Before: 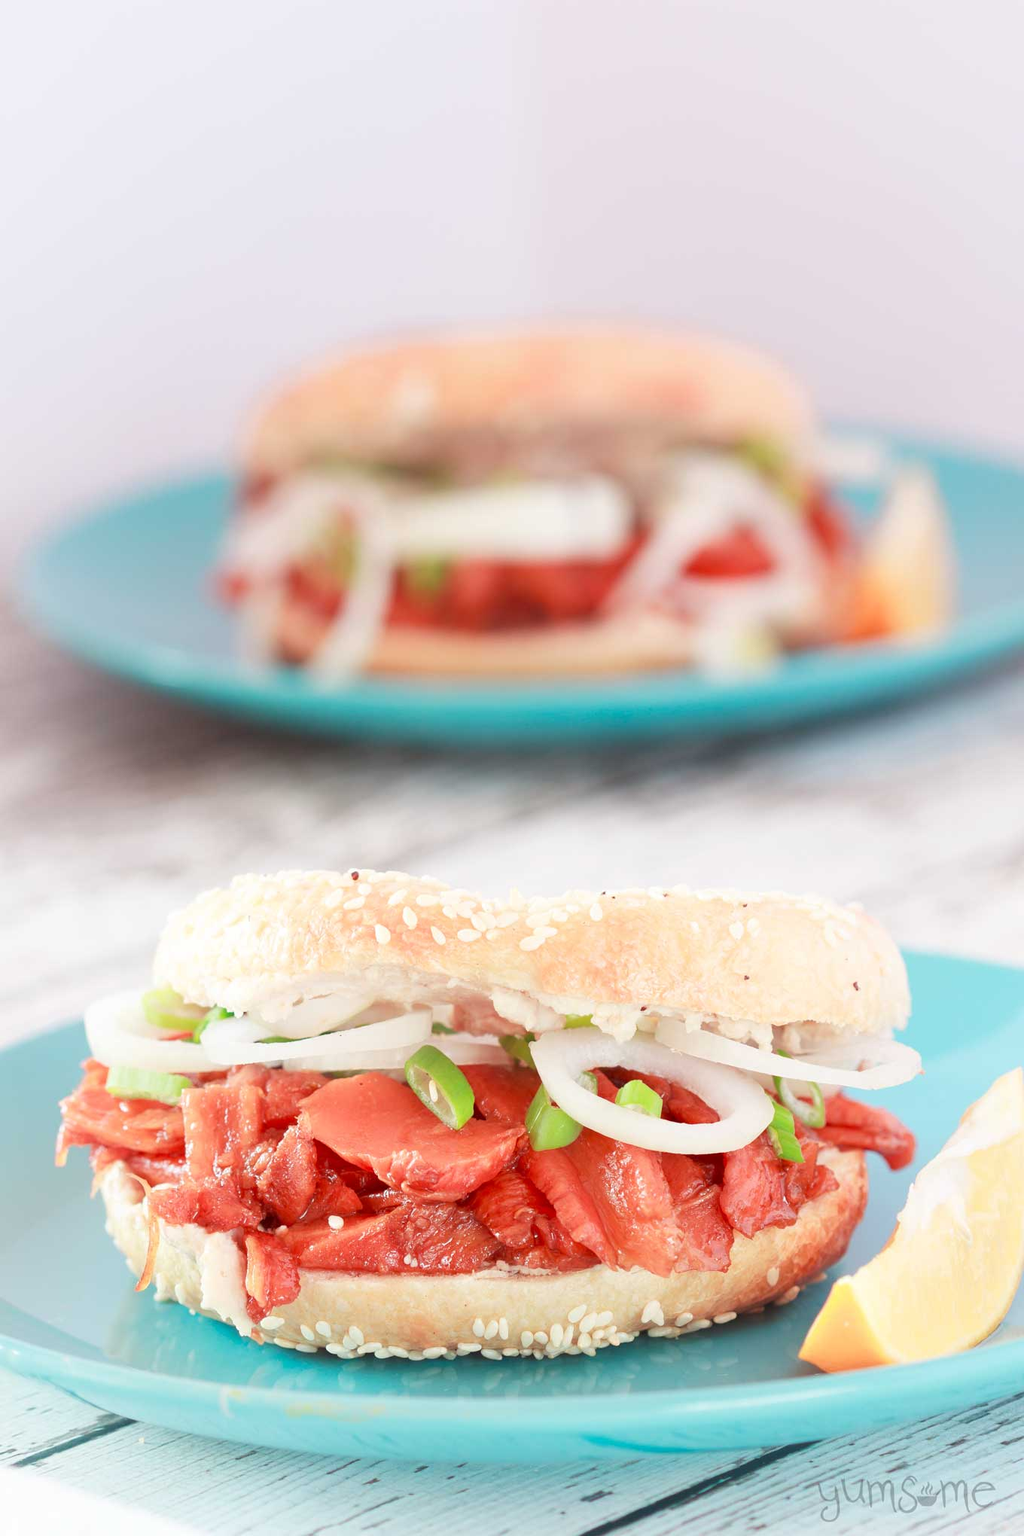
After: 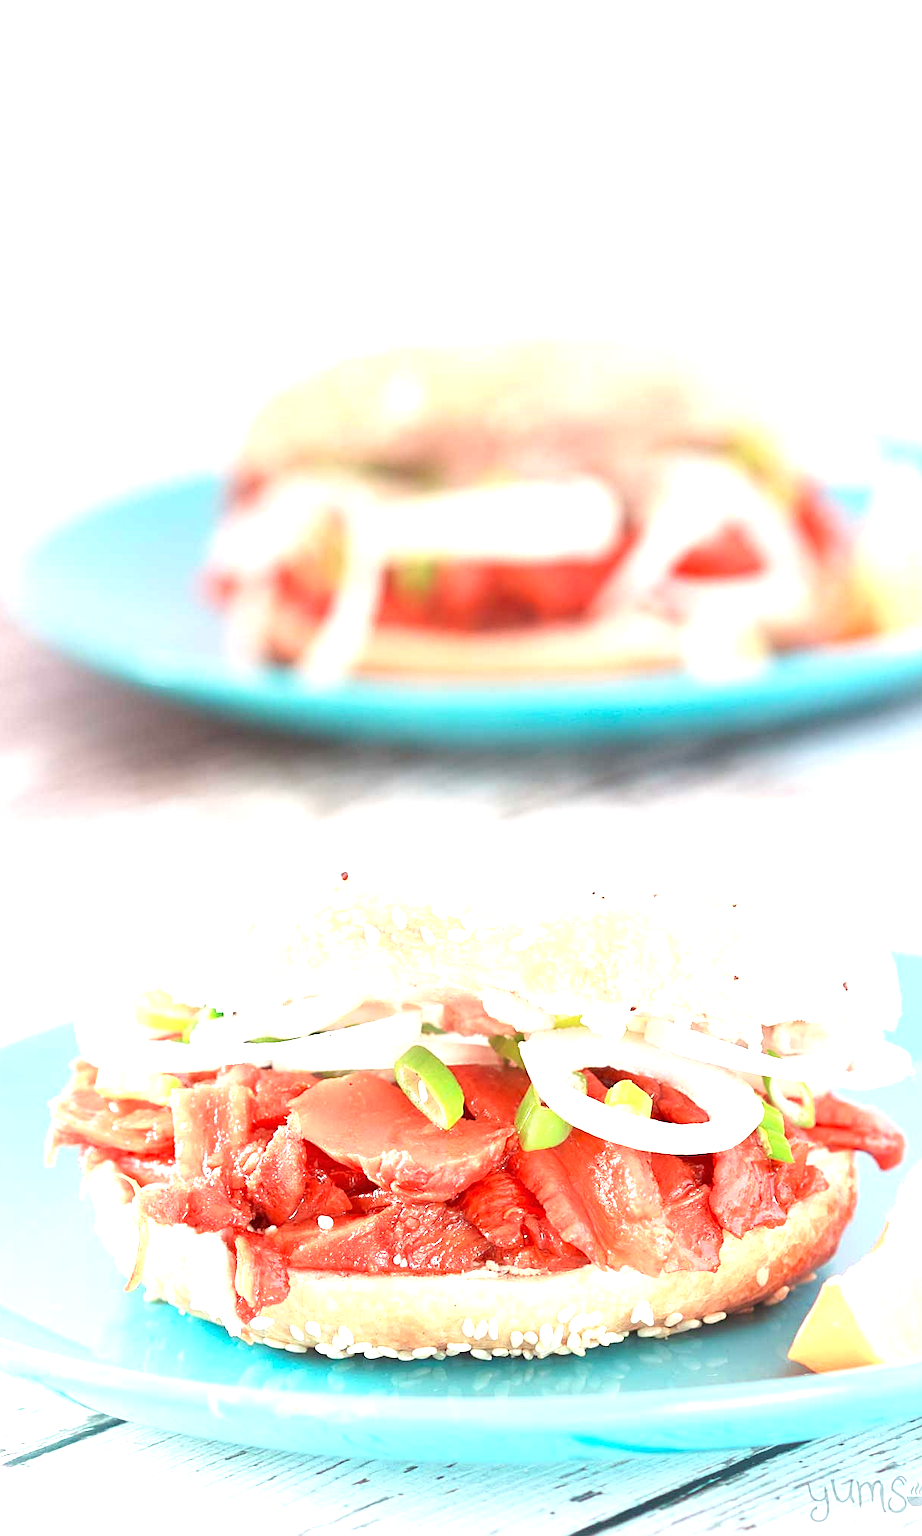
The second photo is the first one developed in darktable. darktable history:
crop and rotate: left 1.088%, right 8.807%
sharpen: on, module defaults
exposure: black level correction 0, exposure 0.95 EV, compensate exposure bias true, compensate highlight preservation false
white balance: emerald 1
